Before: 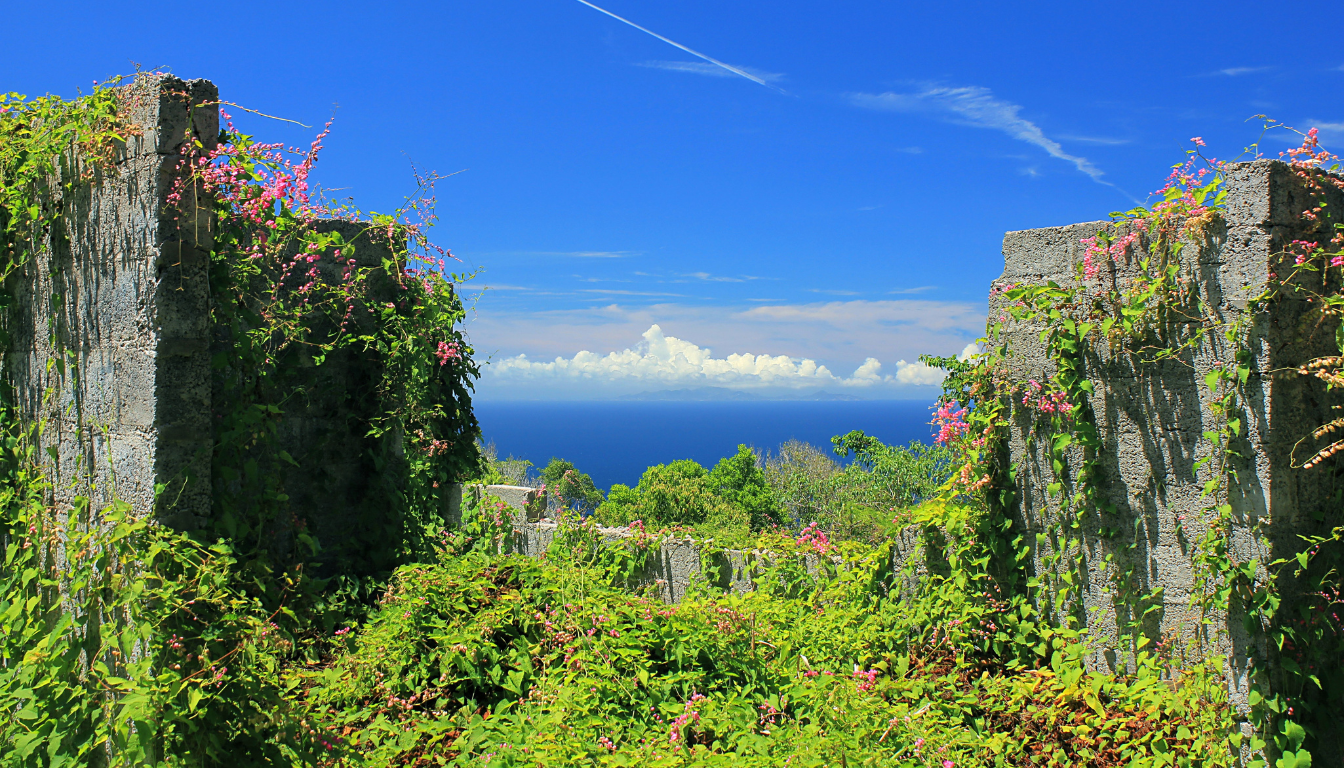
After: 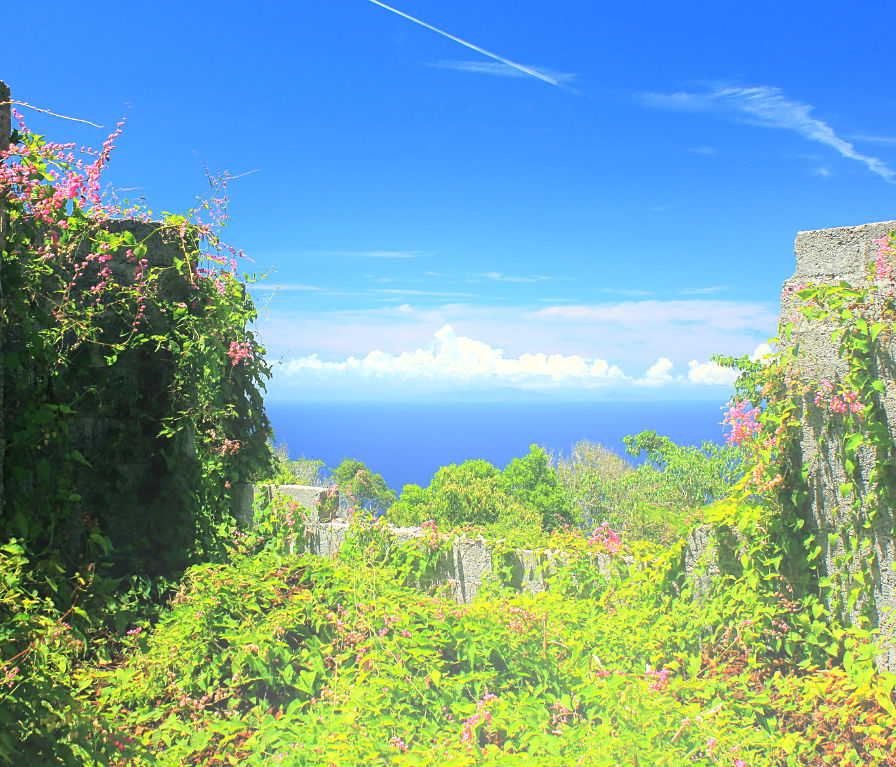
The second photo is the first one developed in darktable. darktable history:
bloom: on, module defaults
crop and rotate: left 15.546%, right 17.787%
exposure: black level correction 0.001, exposure 0.5 EV, compensate exposure bias true, compensate highlight preservation false
